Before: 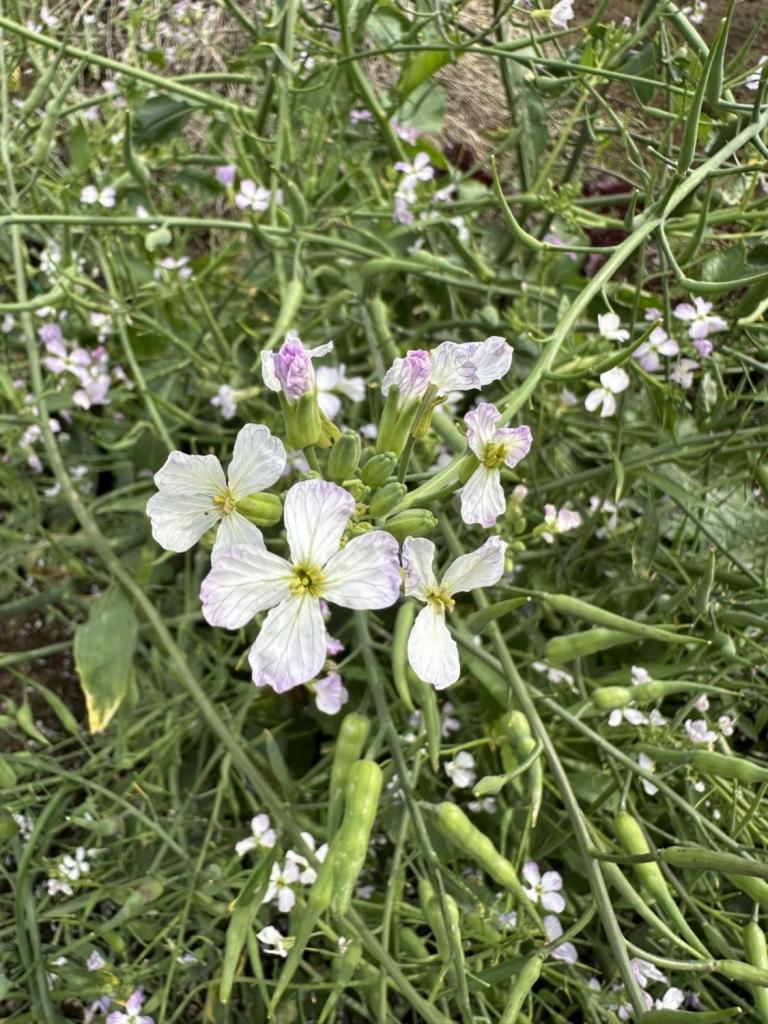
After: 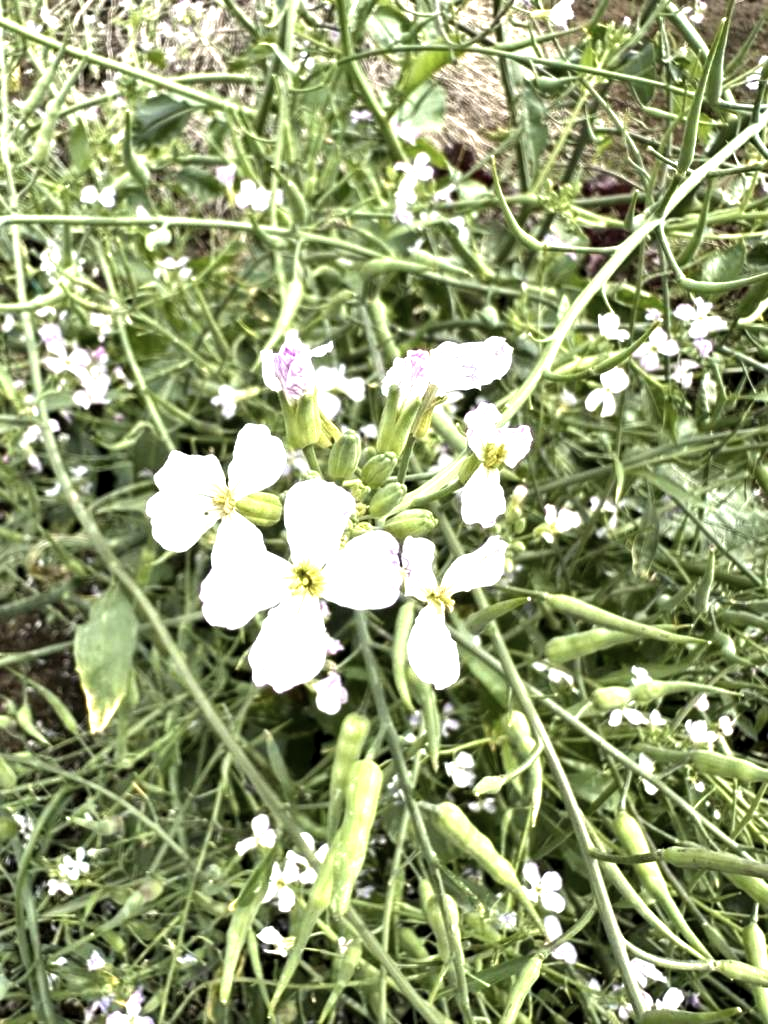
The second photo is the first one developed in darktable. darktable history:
levels: levels [0.012, 0.367, 0.697]
contrast brightness saturation: contrast 0.06, brightness -0.01, saturation -0.23
